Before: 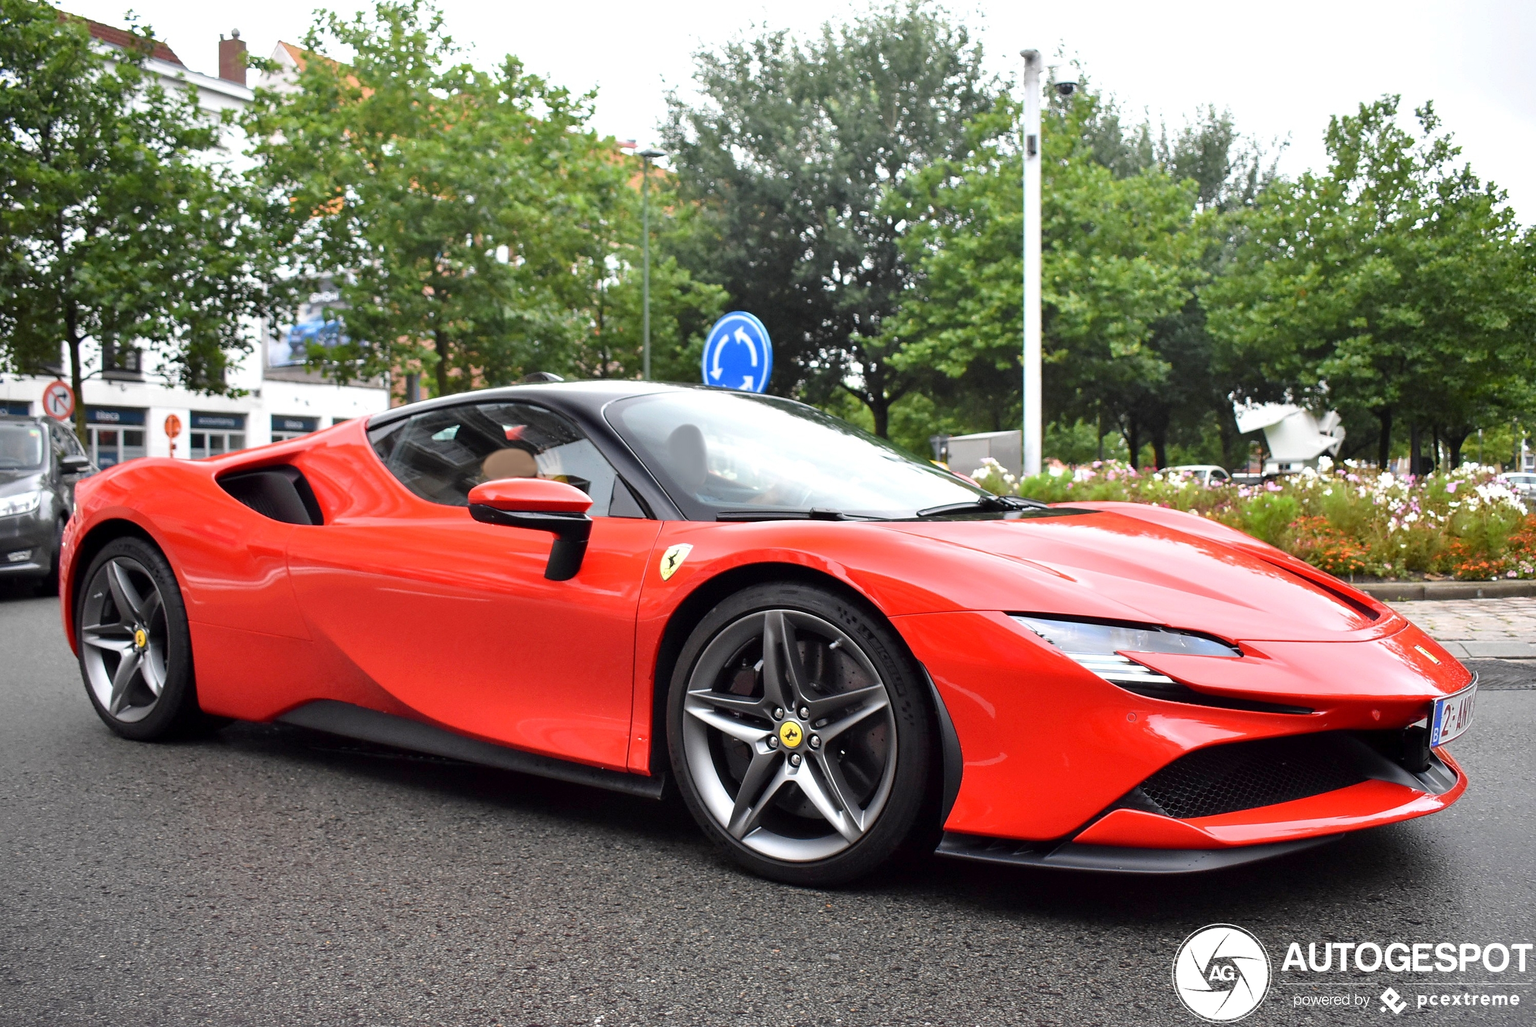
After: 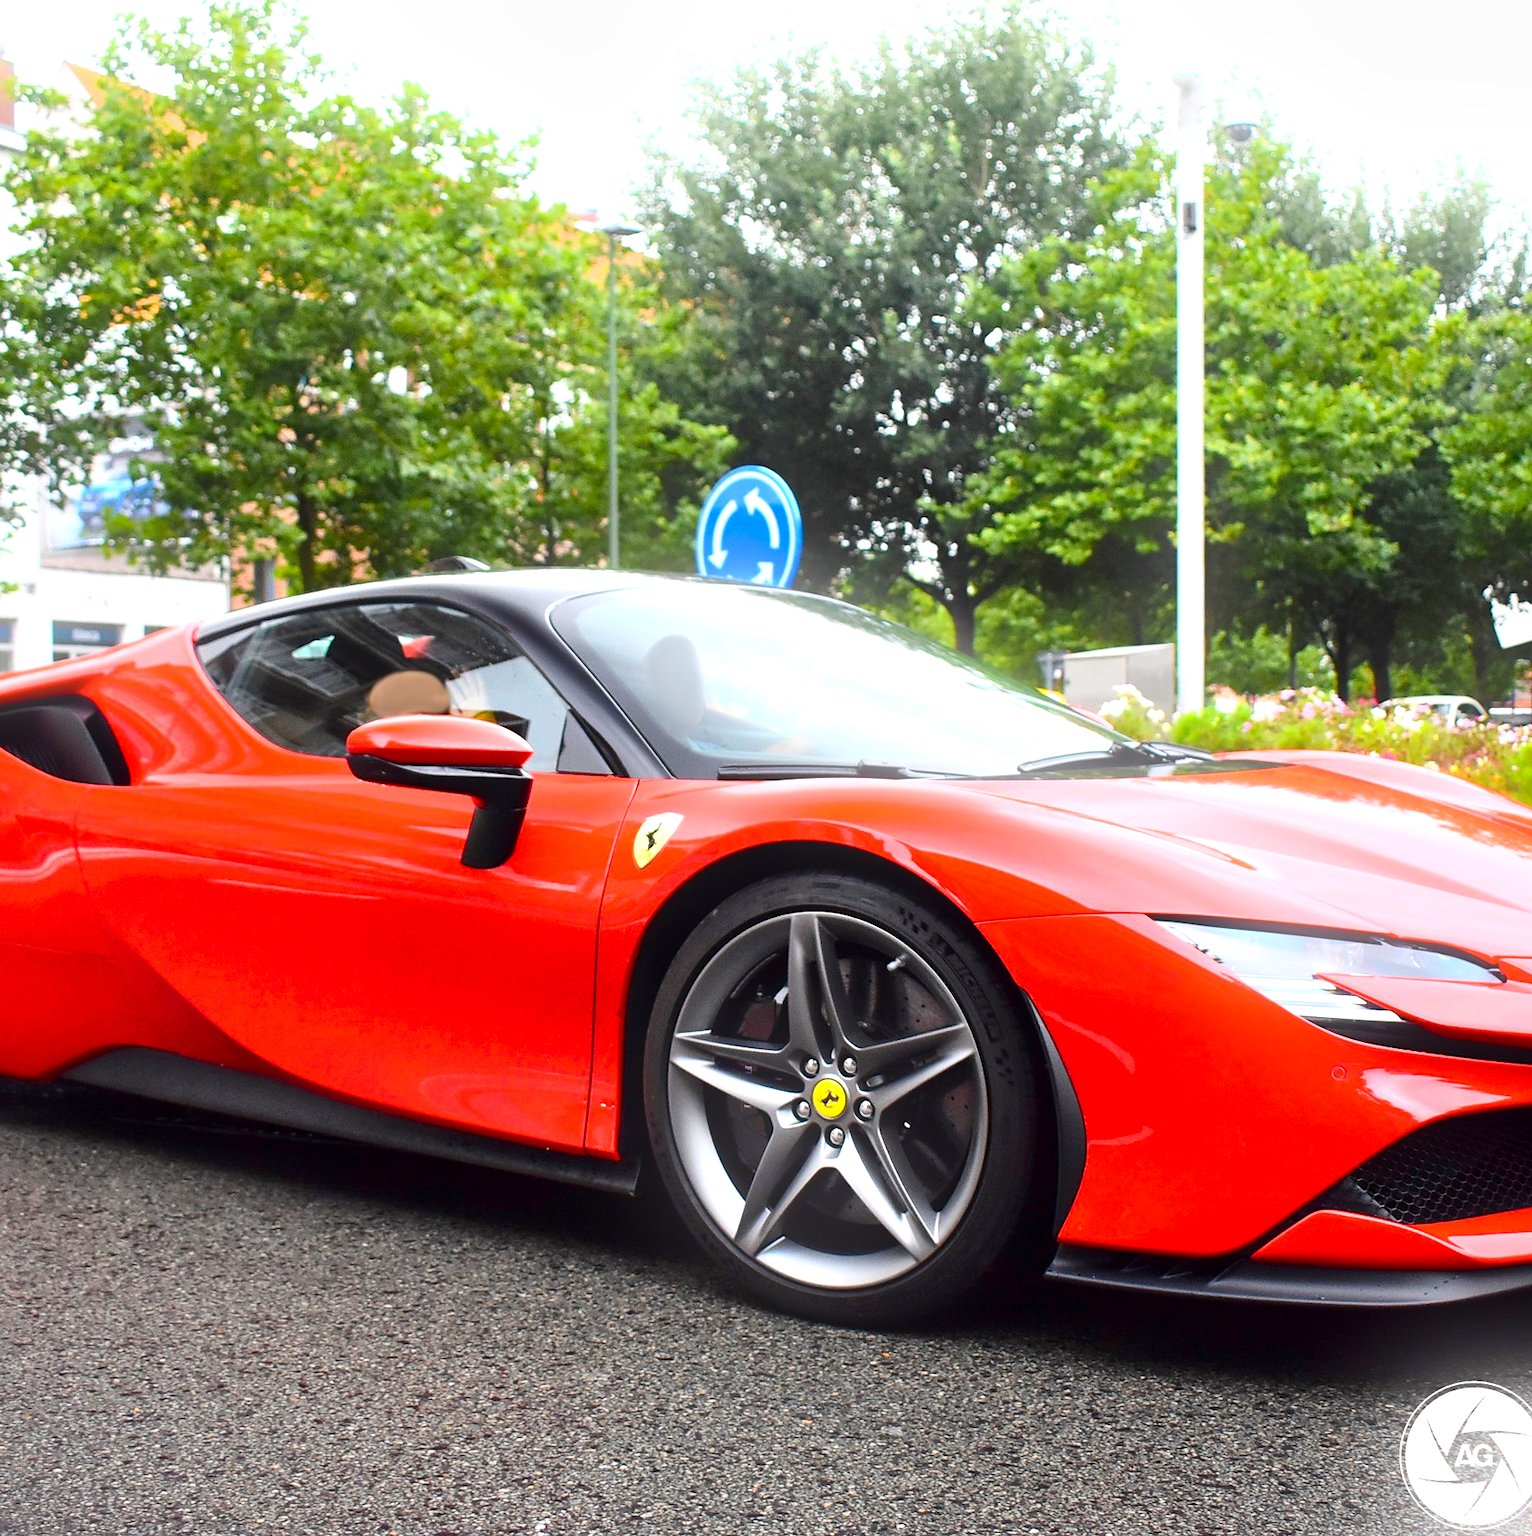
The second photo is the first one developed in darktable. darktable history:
contrast brightness saturation: contrast 0.18, saturation 0.3
color correction: saturation 0.8
crop and rotate: left 15.446%, right 17.836%
bloom: size 13.65%, threshold 98.39%, strength 4.82%
exposure: black level correction 0, exposure 0.4 EV, compensate exposure bias true, compensate highlight preservation false
color balance rgb: perceptual saturation grading › global saturation 20%, global vibrance 20%
